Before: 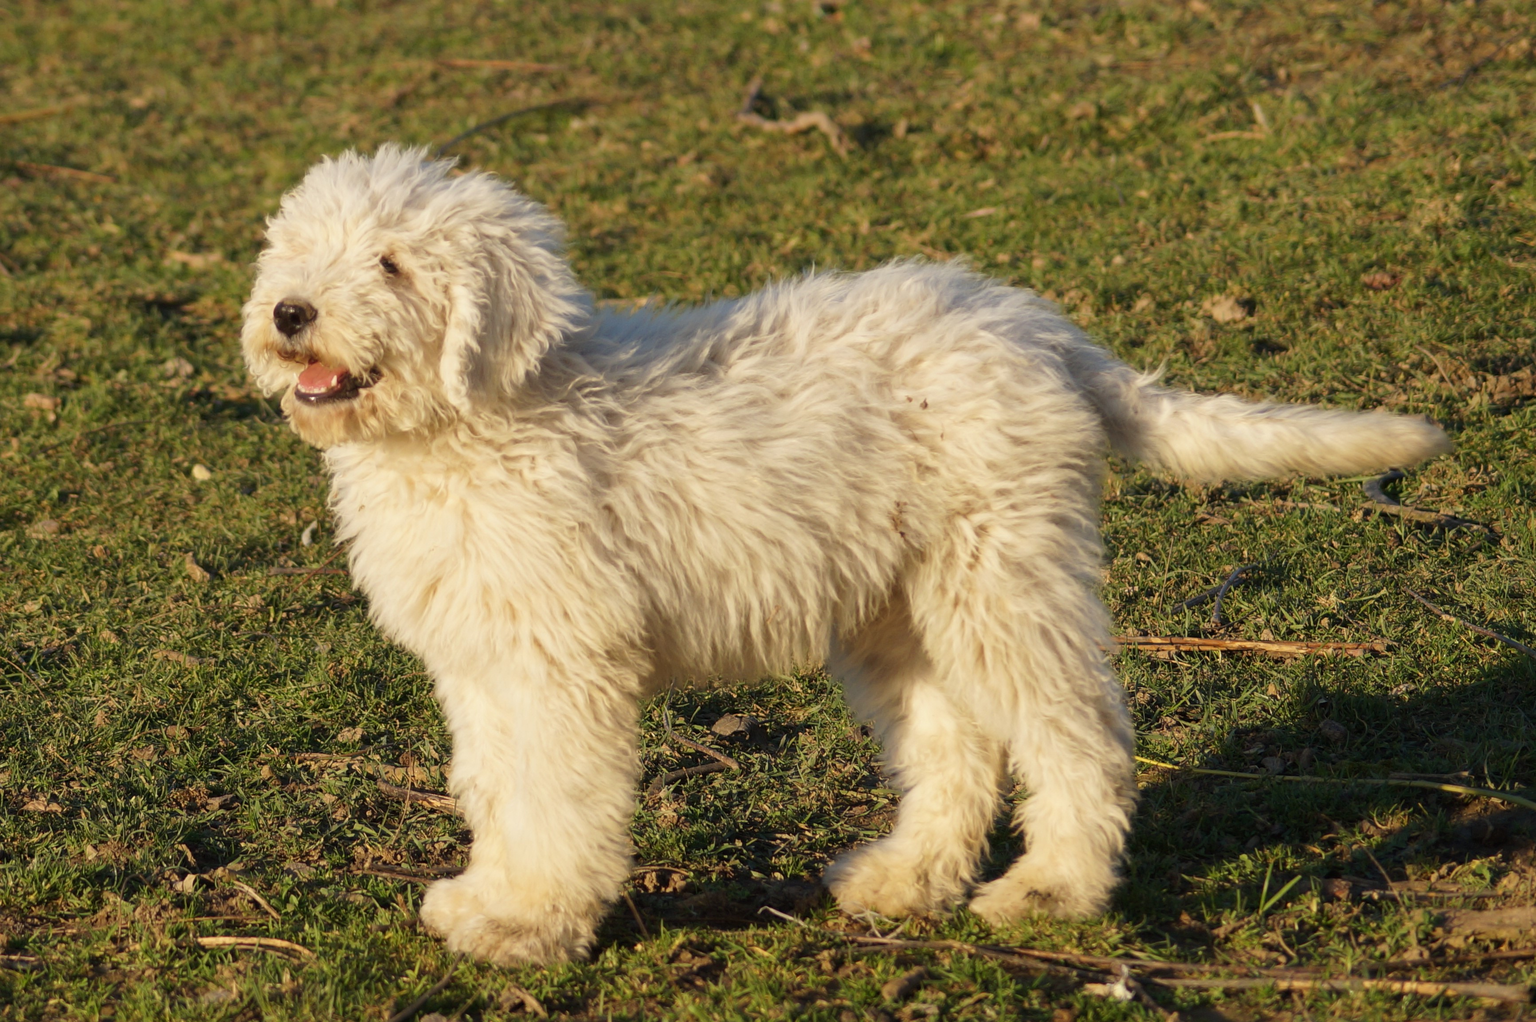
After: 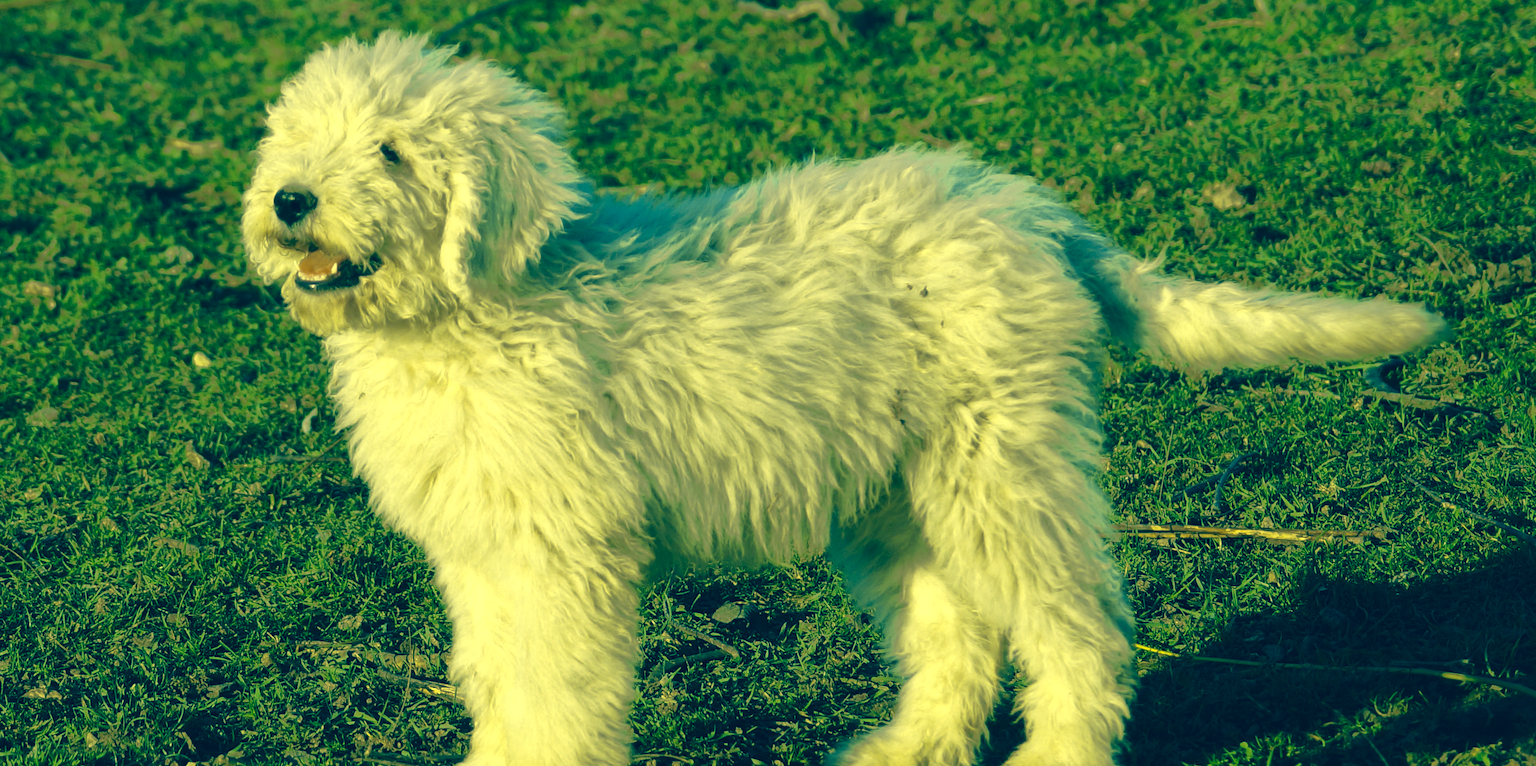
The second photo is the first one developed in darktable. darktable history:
color correction: highlights a* -15.58, highlights b* 40, shadows a* -40, shadows b* -26.18
crop: top 11.038%, bottom 13.962%
color zones: curves: ch0 [(0.11, 0.396) (0.195, 0.36) (0.25, 0.5) (0.303, 0.412) (0.357, 0.544) (0.75, 0.5) (0.967, 0.328)]; ch1 [(0, 0.468) (0.112, 0.512) (0.202, 0.6) (0.25, 0.5) (0.307, 0.352) (0.357, 0.544) (0.75, 0.5) (0.963, 0.524)]
color balance: contrast -15%
levels: levels [0.044, 0.475, 0.791]
